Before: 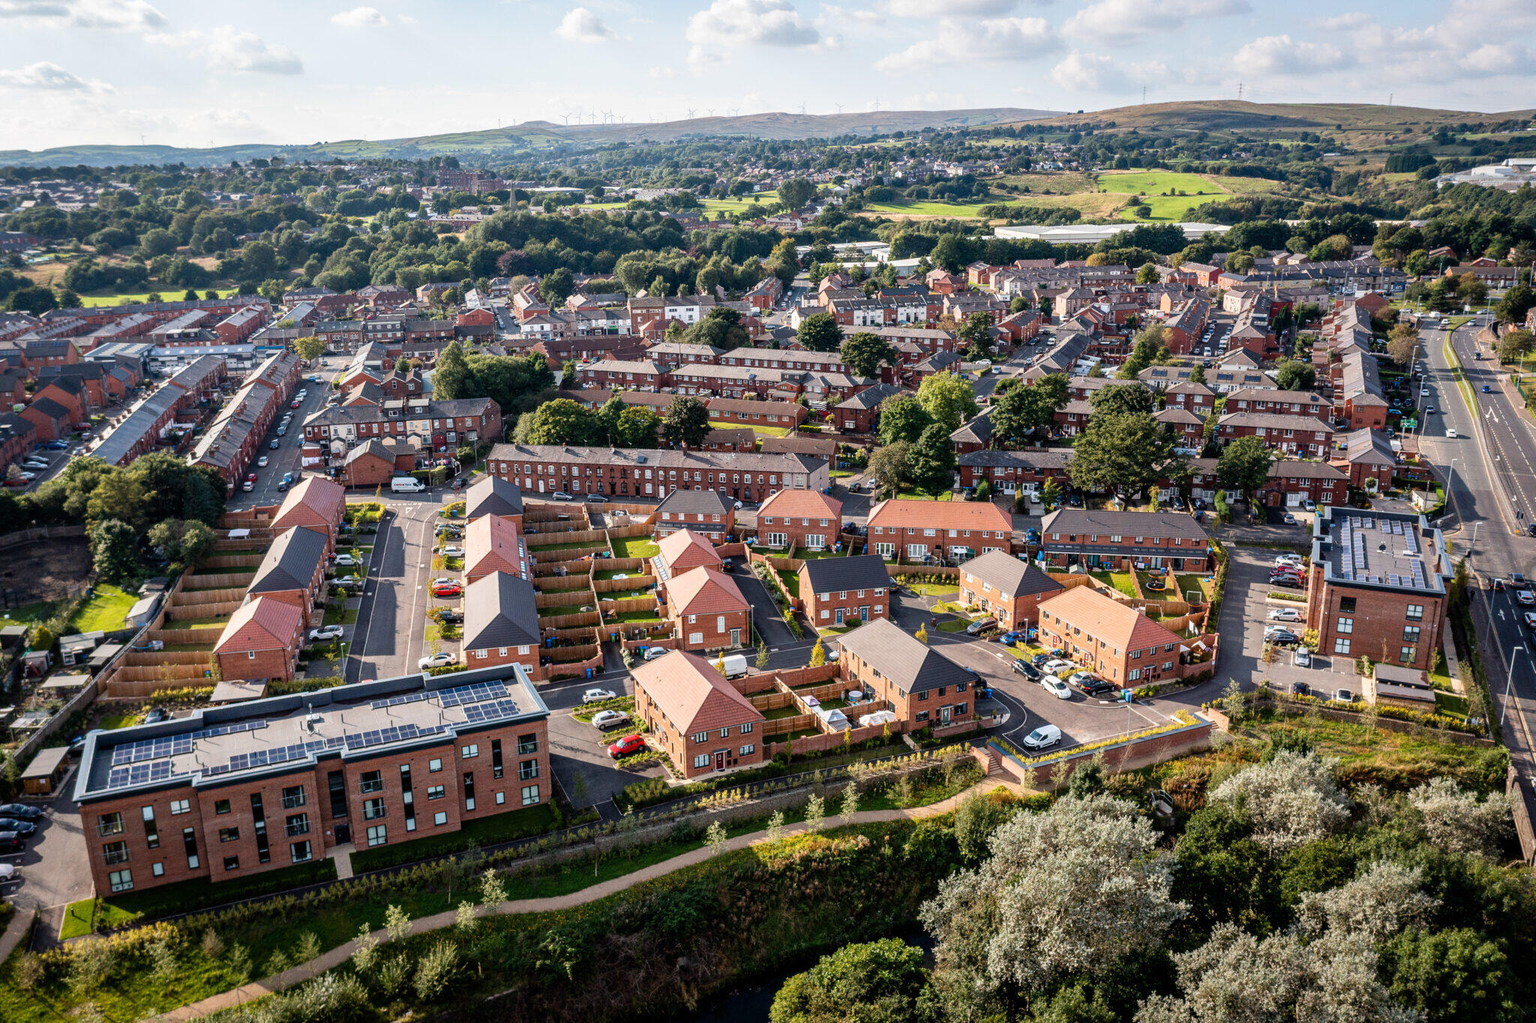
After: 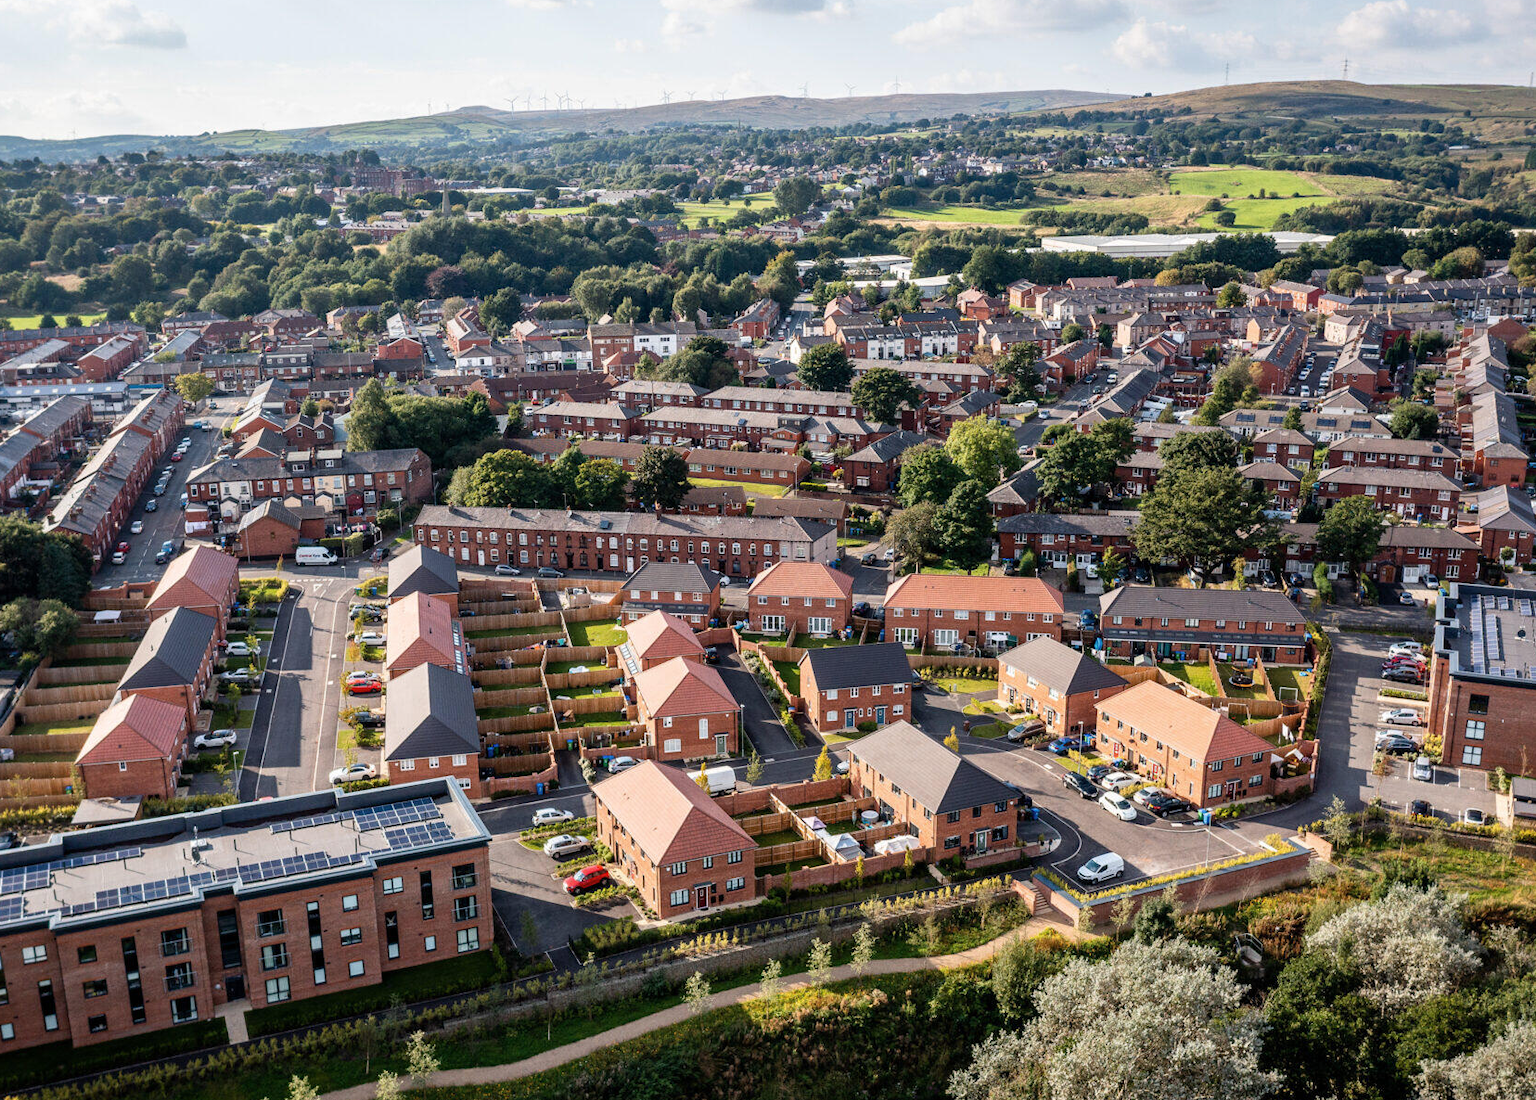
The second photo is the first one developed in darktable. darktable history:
crop: left 9.929%, top 3.475%, right 9.188%, bottom 9.529%
contrast brightness saturation: saturation -0.04
